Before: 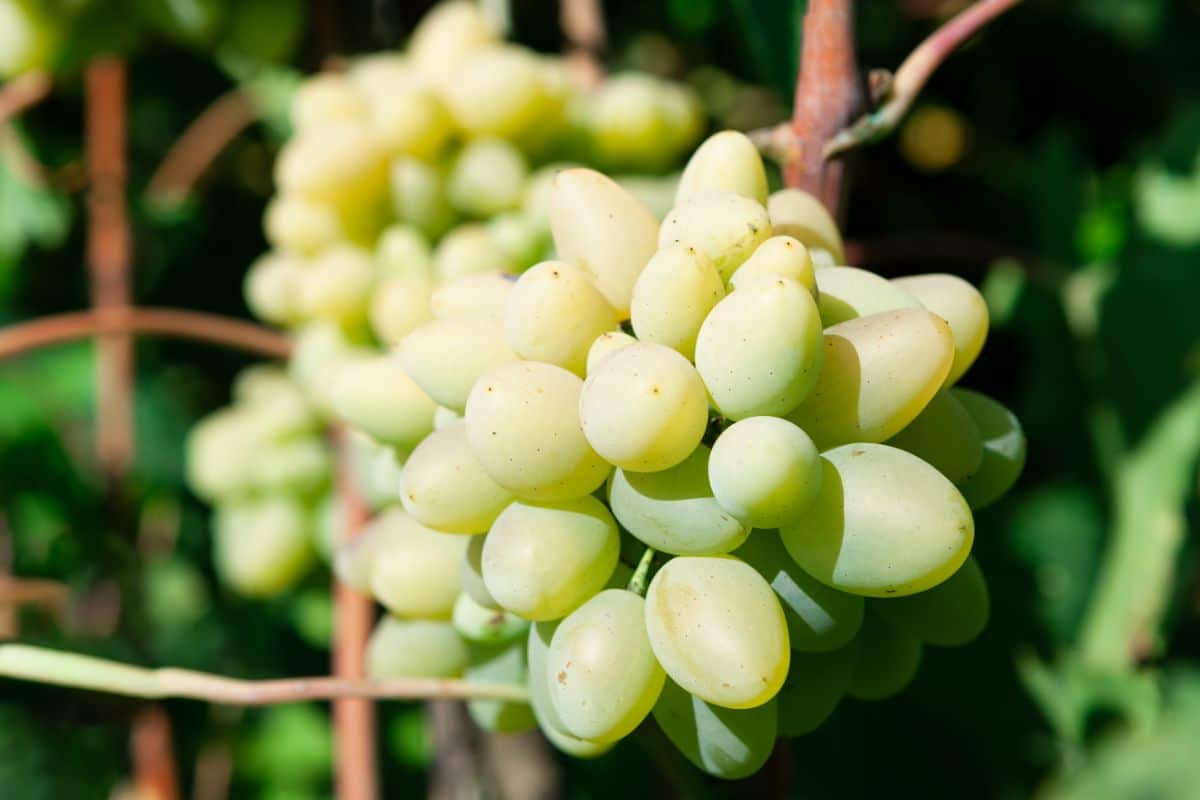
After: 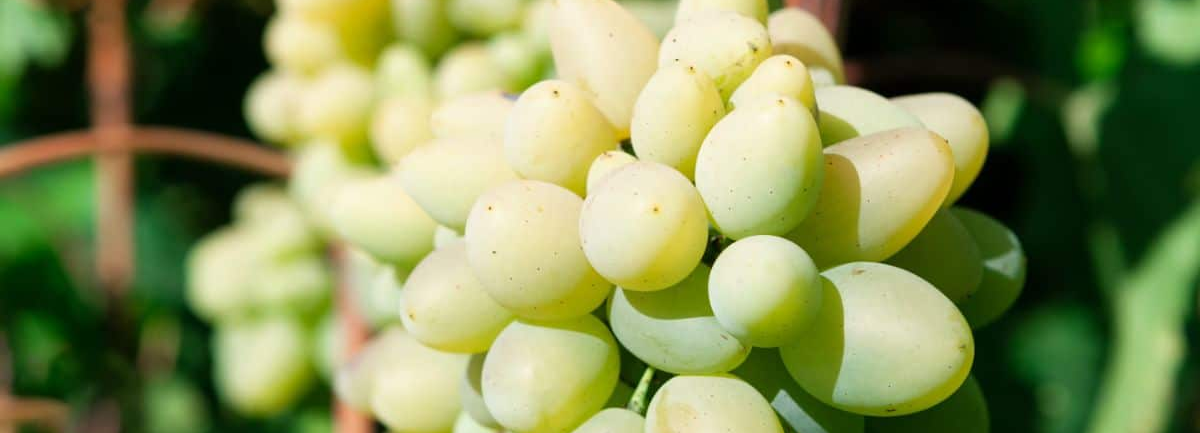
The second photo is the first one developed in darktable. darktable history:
crop and rotate: top 22.643%, bottom 23.192%
